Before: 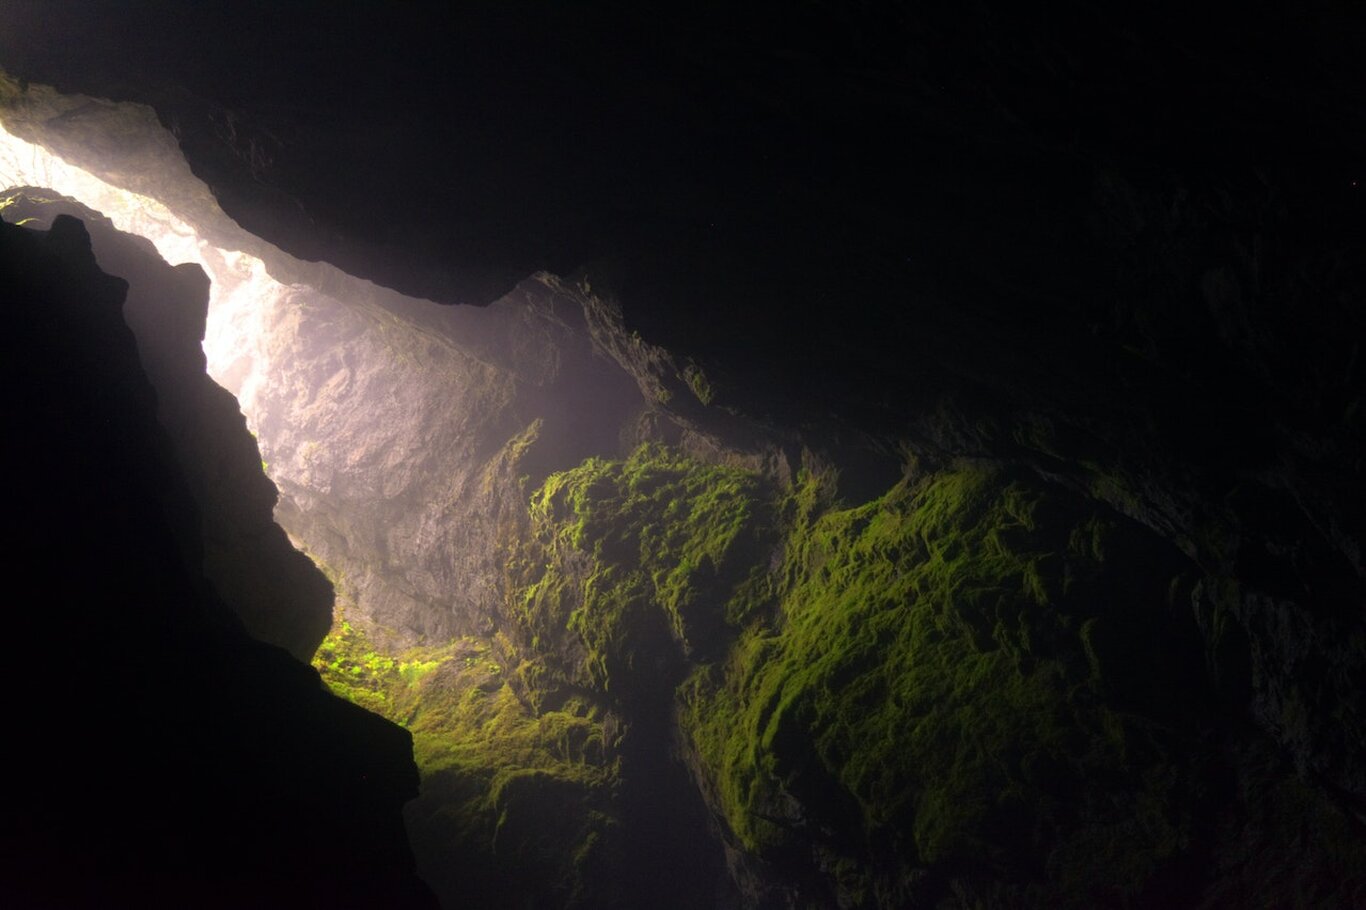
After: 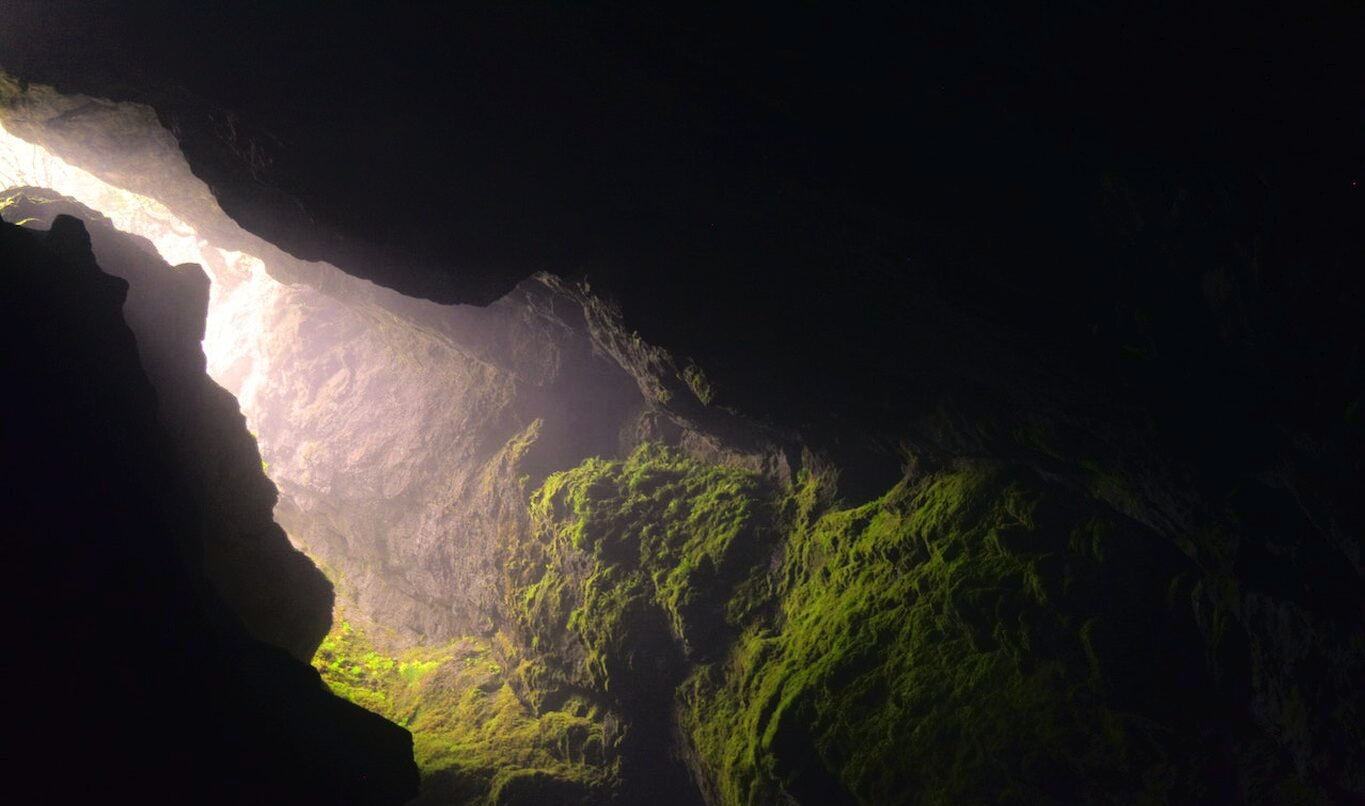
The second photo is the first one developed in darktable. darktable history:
crop and rotate: top 0%, bottom 11.395%
tone curve: curves: ch0 [(0, 0) (0.003, 0.015) (0.011, 0.021) (0.025, 0.032) (0.044, 0.046) (0.069, 0.062) (0.1, 0.08) (0.136, 0.117) (0.177, 0.165) (0.224, 0.221) (0.277, 0.298) (0.335, 0.385) (0.399, 0.469) (0.468, 0.558) (0.543, 0.637) (0.623, 0.708) (0.709, 0.771) (0.801, 0.84) (0.898, 0.907) (1, 1)], color space Lab, linked channels, preserve colors none
